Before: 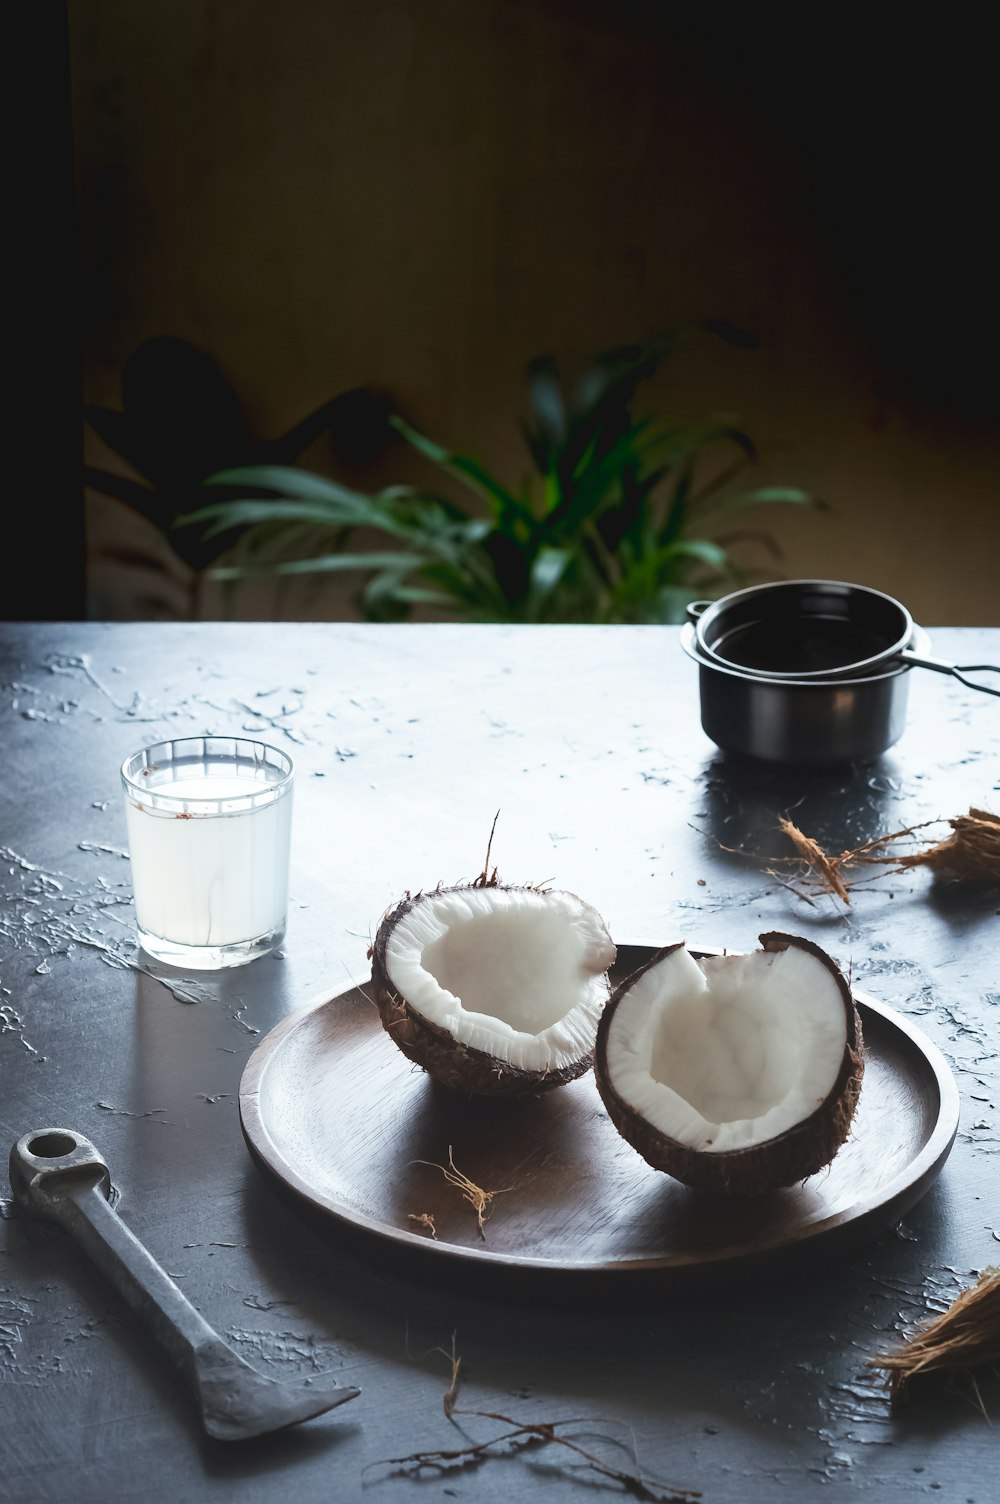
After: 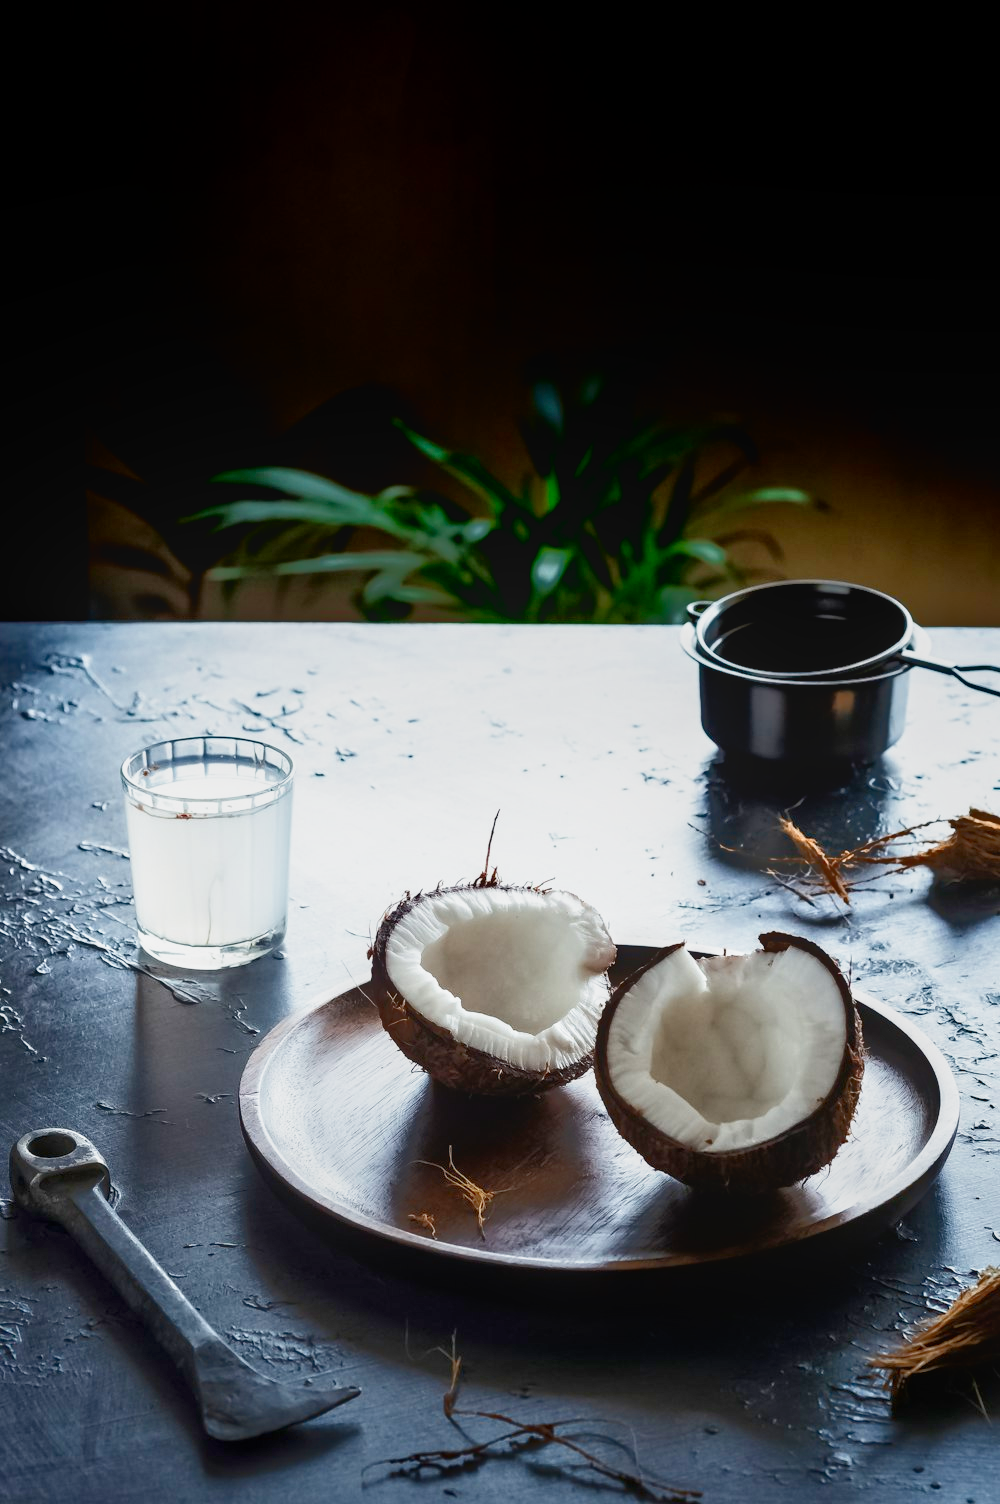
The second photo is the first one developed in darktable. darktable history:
filmic rgb: black relative exposure -6.3 EV, white relative exposure 2.8 EV, threshold 3 EV, target black luminance 0%, hardness 4.6, latitude 67.35%, contrast 1.292, shadows ↔ highlights balance -3.5%, preserve chrominance no, color science v4 (2020), contrast in shadows soft, enable highlight reconstruction true
local contrast: detail 110%
tone equalizer: -8 EV -0.528 EV, -7 EV -0.319 EV, -6 EV -0.083 EV, -5 EV 0.413 EV, -4 EV 0.985 EV, -3 EV 0.791 EV, -2 EV -0.01 EV, -1 EV 0.14 EV, +0 EV -0.012 EV, smoothing 1
color zones: curves: ch0 [(0, 0.5) (0.143, 0.5) (0.286, 0.5) (0.429, 0.5) (0.62, 0.489) (0.714, 0.445) (0.844, 0.496) (1, 0.5)]; ch1 [(0, 0.5) (0.143, 0.5) (0.286, 0.5) (0.429, 0.5) (0.571, 0.5) (0.714, 0.523) (0.857, 0.5) (1, 0.5)]
contrast brightness saturation: contrast 0.07, brightness -0.14, saturation 0.11
